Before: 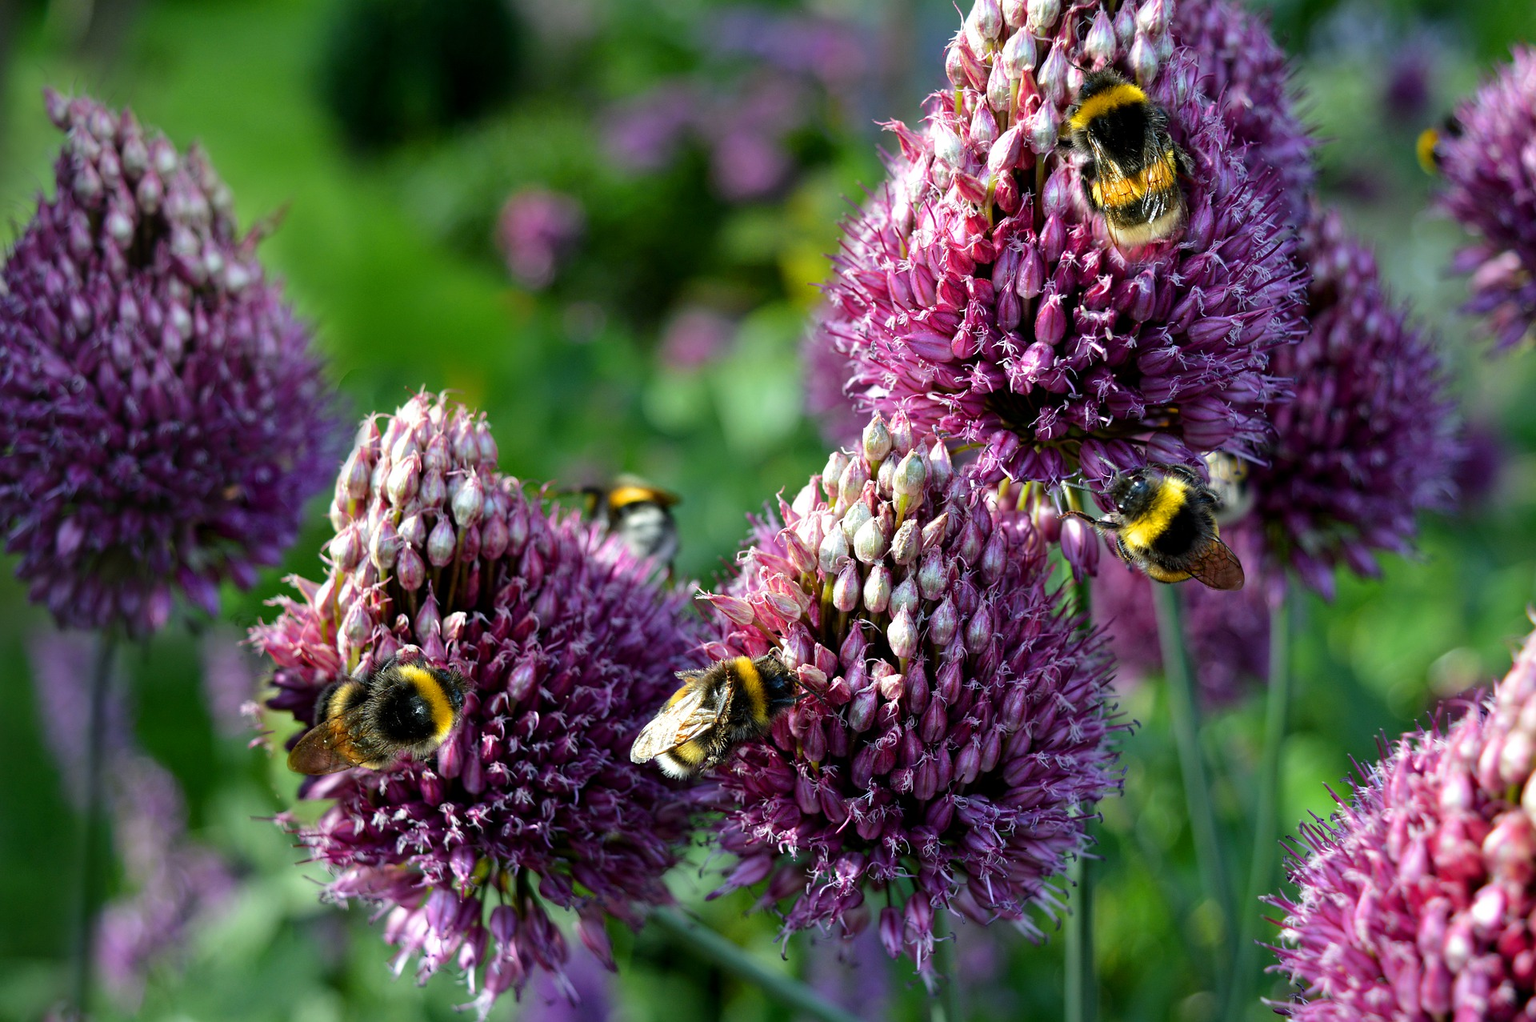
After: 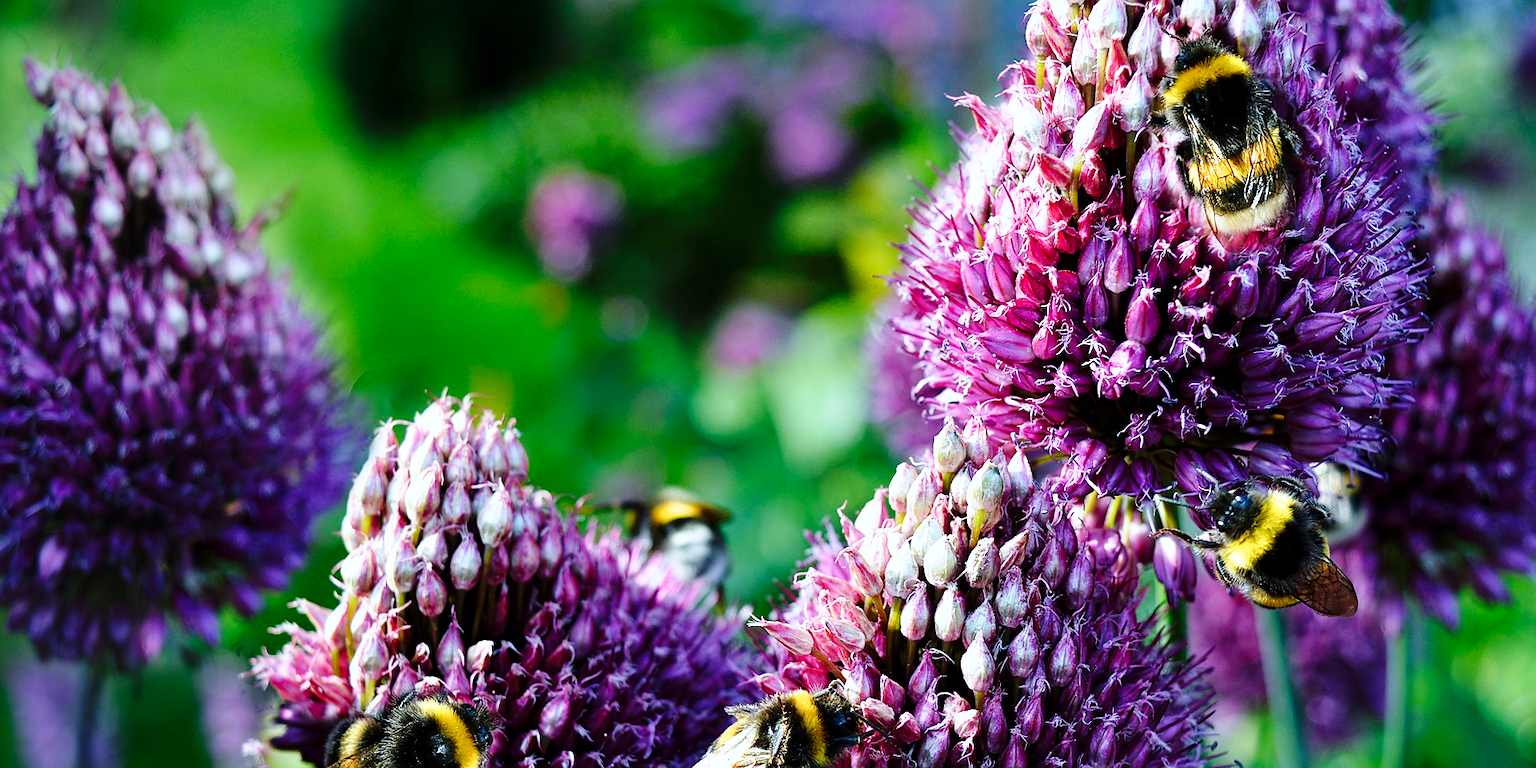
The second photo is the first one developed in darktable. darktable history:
shadows and highlights: shadows 0, highlights 40
crop: left 1.509%, top 3.452%, right 7.696%, bottom 28.452%
sharpen: radius 0.969, amount 0.604
color calibration: x 0.372, y 0.386, temperature 4283.97 K
color contrast: green-magenta contrast 0.96
base curve: curves: ch0 [(0, 0) (0.036, 0.025) (0.121, 0.166) (0.206, 0.329) (0.605, 0.79) (1, 1)], preserve colors none
